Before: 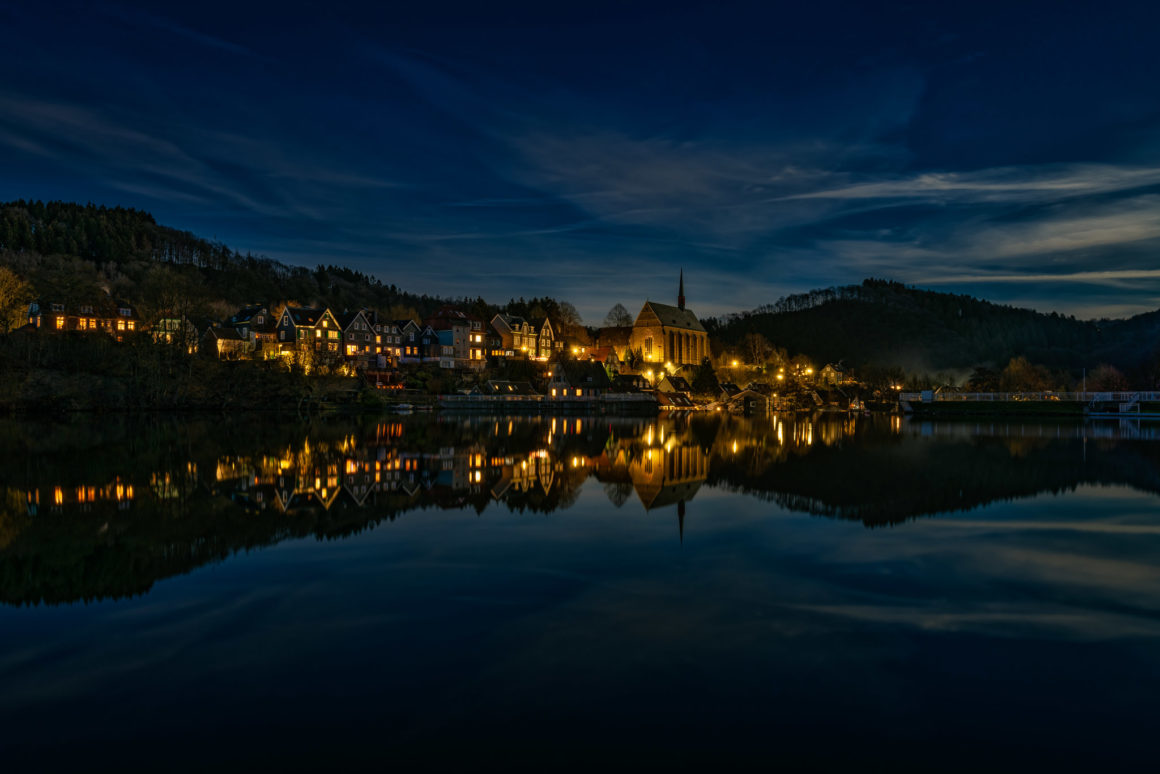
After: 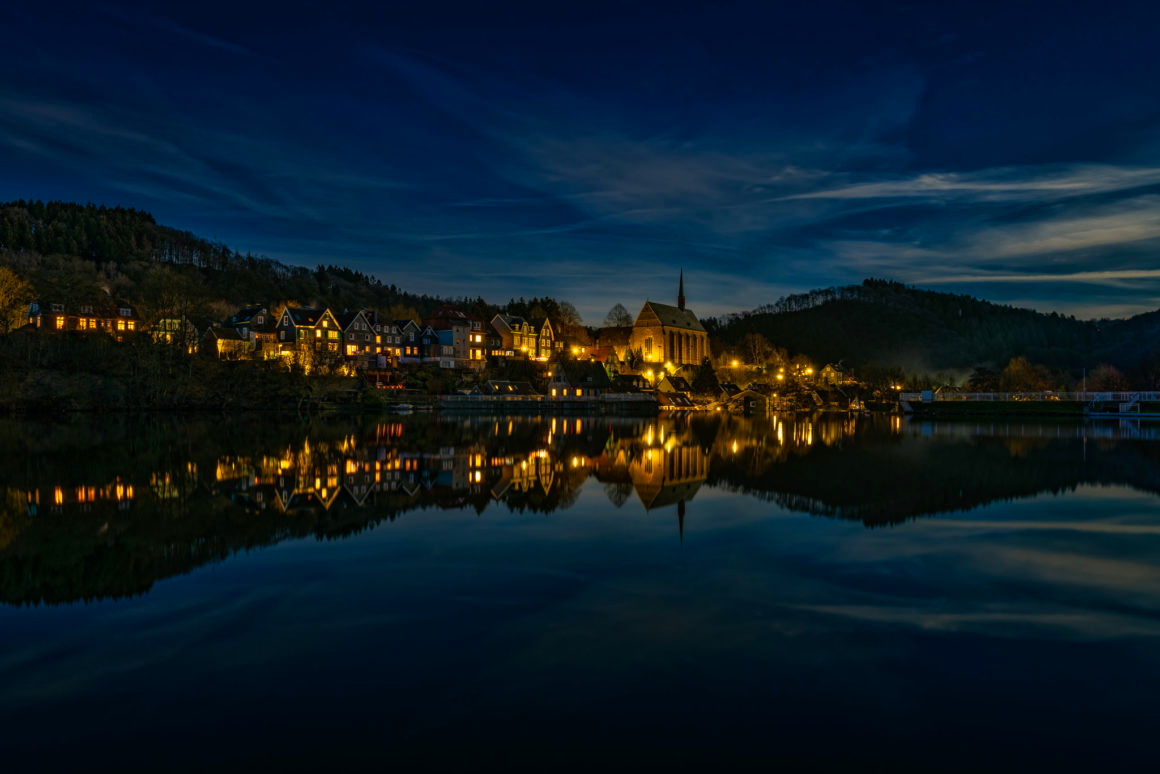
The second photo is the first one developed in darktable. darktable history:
color balance rgb: highlights gain › chroma 0.263%, highlights gain › hue 331.05°, perceptual saturation grading › global saturation 17.007%, global vibrance 19.327%
tone curve: curves: ch0 [(0, 0) (0.003, 0.003) (0.011, 0.012) (0.025, 0.026) (0.044, 0.046) (0.069, 0.072) (0.1, 0.104) (0.136, 0.141) (0.177, 0.185) (0.224, 0.234) (0.277, 0.289) (0.335, 0.349) (0.399, 0.415) (0.468, 0.488) (0.543, 0.566) (0.623, 0.649) (0.709, 0.739) (0.801, 0.834) (0.898, 0.923) (1, 1)], color space Lab, independent channels, preserve colors none
